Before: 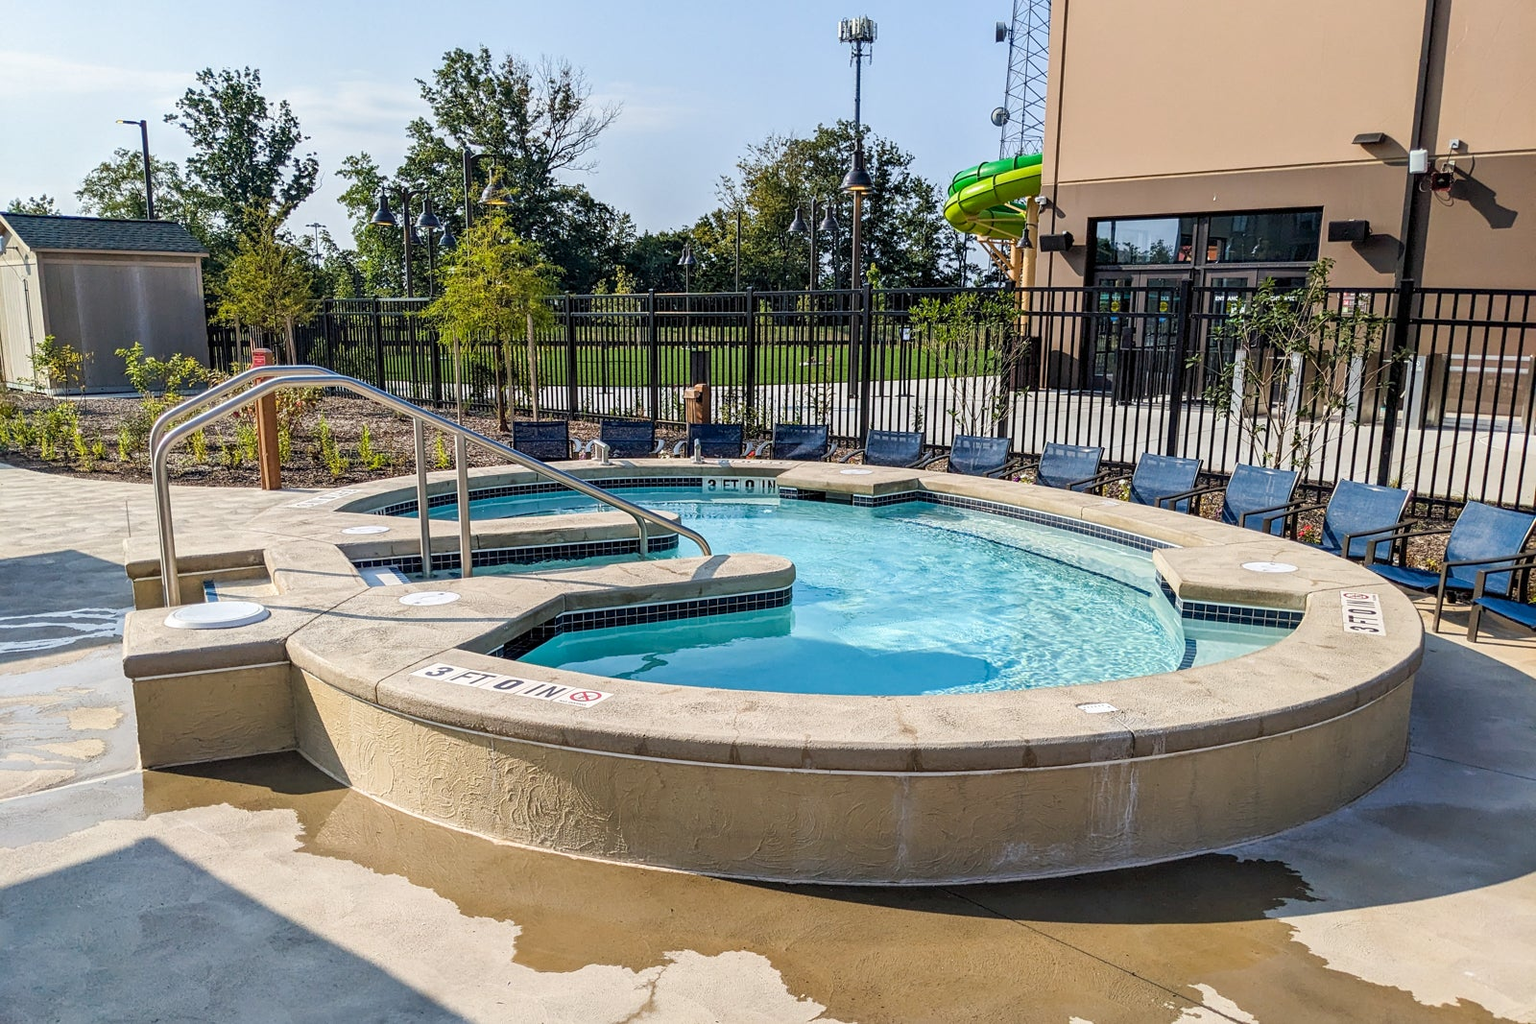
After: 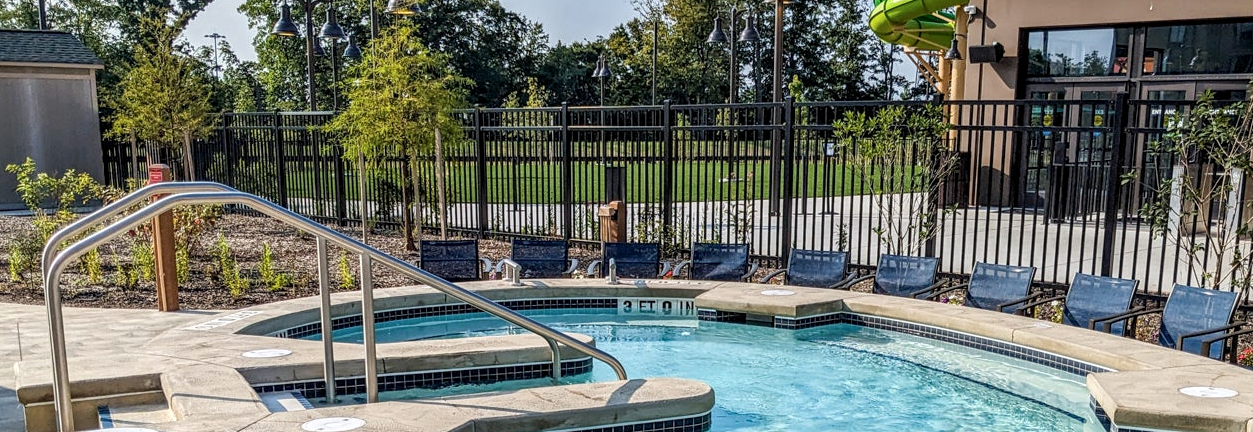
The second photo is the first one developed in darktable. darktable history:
local contrast: on, module defaults
contrast brightness saturation: contrast 0.013, saturation -0.066
crop: left 7.151%, top 18.653%, right 14.492%, bottom 40.623%
tone equalizer: -7 EV 0.093 EV
